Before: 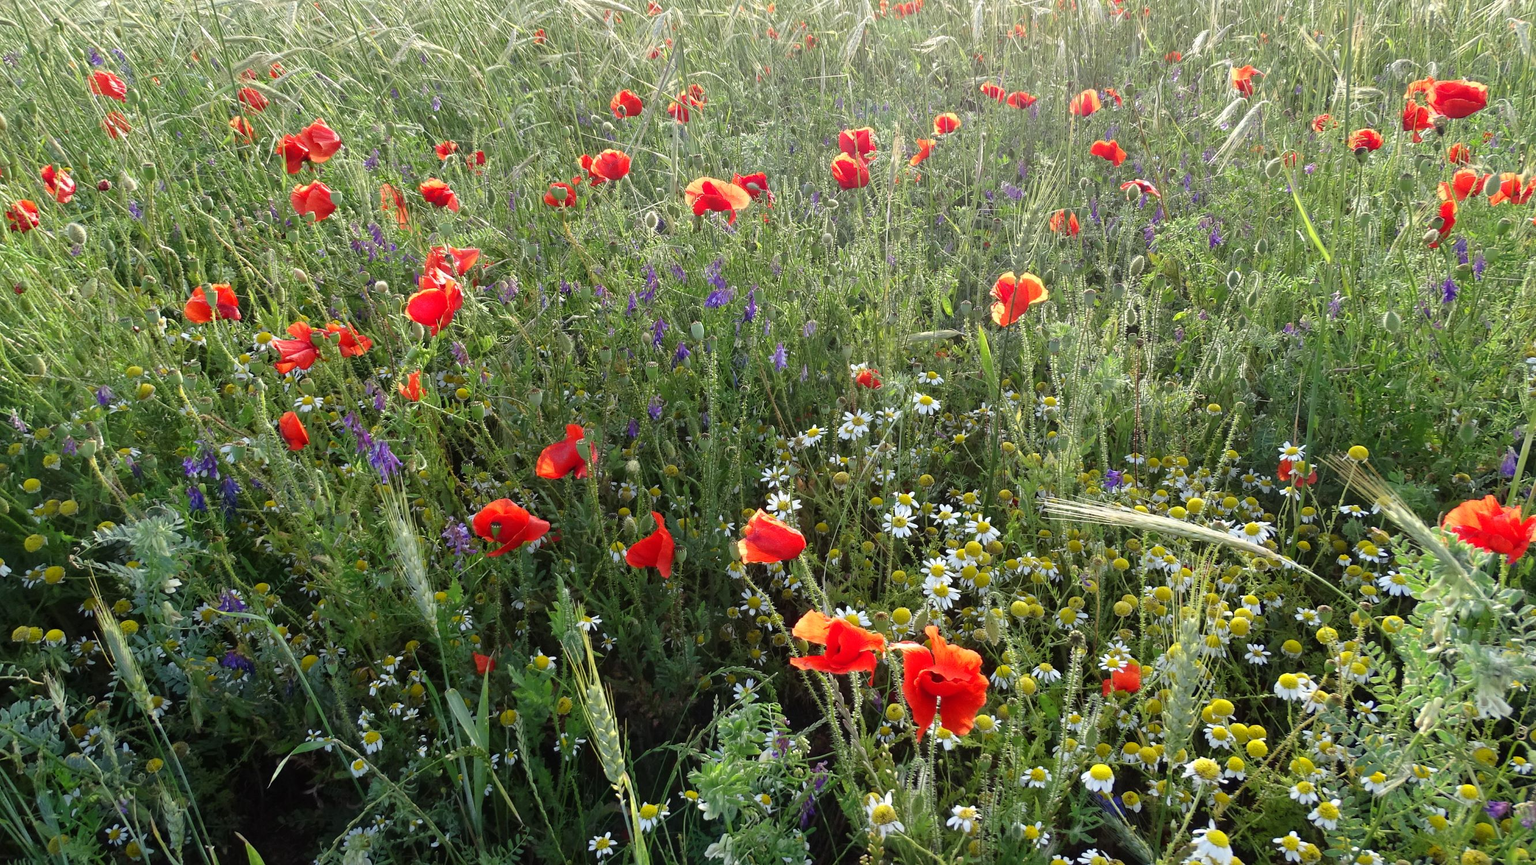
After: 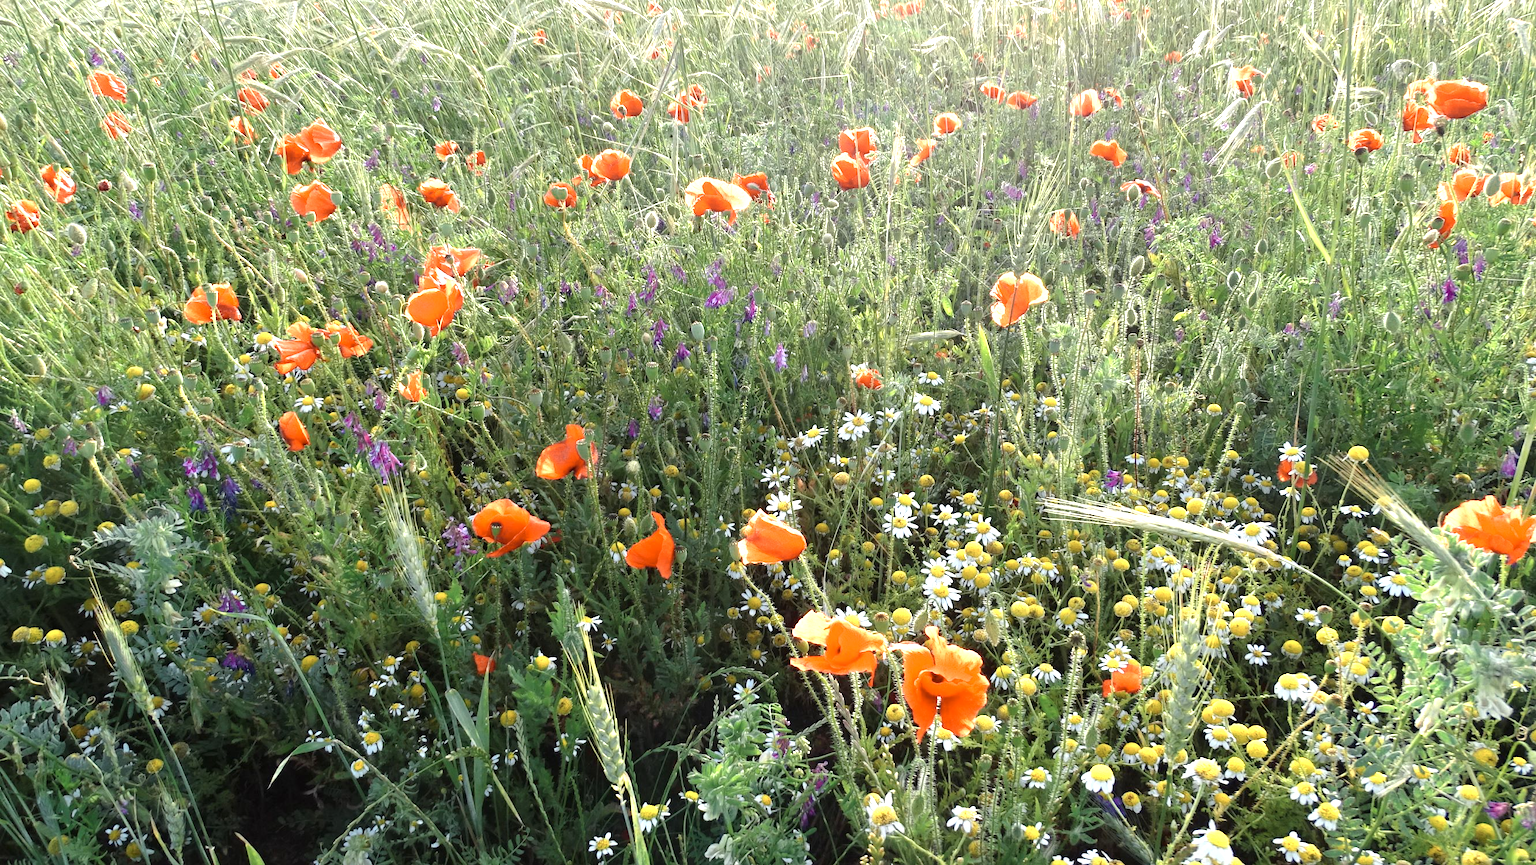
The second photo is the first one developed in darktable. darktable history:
exposure: exposure 0.6 EV, compensate highlight preservation false
color zones: curves: ch0 [(0.018, 0.548) (0.197, 0.654) (0.425, 0.447) (0.605, 0.658) (0.732, 0.579)]; ch1 [(0.105, 0.531) (0.224, 0.531) (0.386, 0.39) (0.618, 0.456) (0.732, 0.456) (0.956, 0.421)]; ch2 [(0.039, 0.583) (0.215, 0.465) (0.399, 0.544) (0.465, 0.548) (0.614, 0.447) (0.724, 0.43) (0.882, 0.623) (0.956, 0.632)]
